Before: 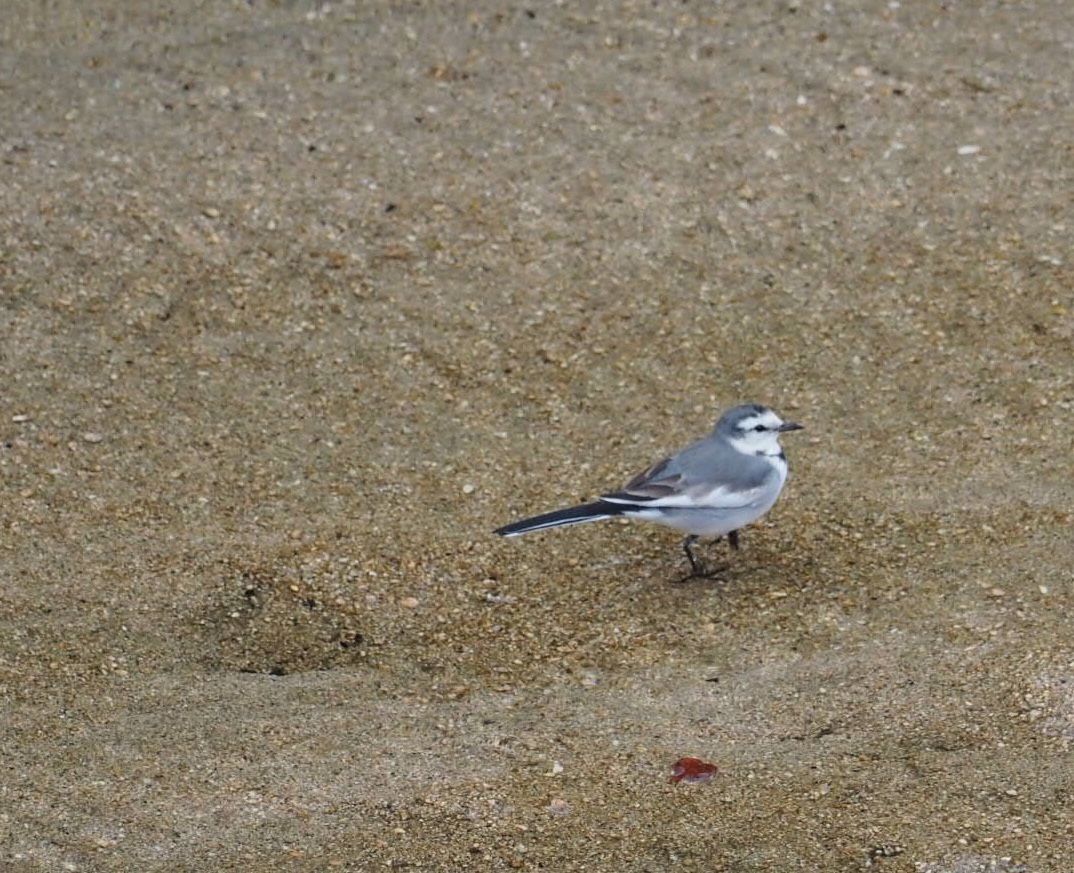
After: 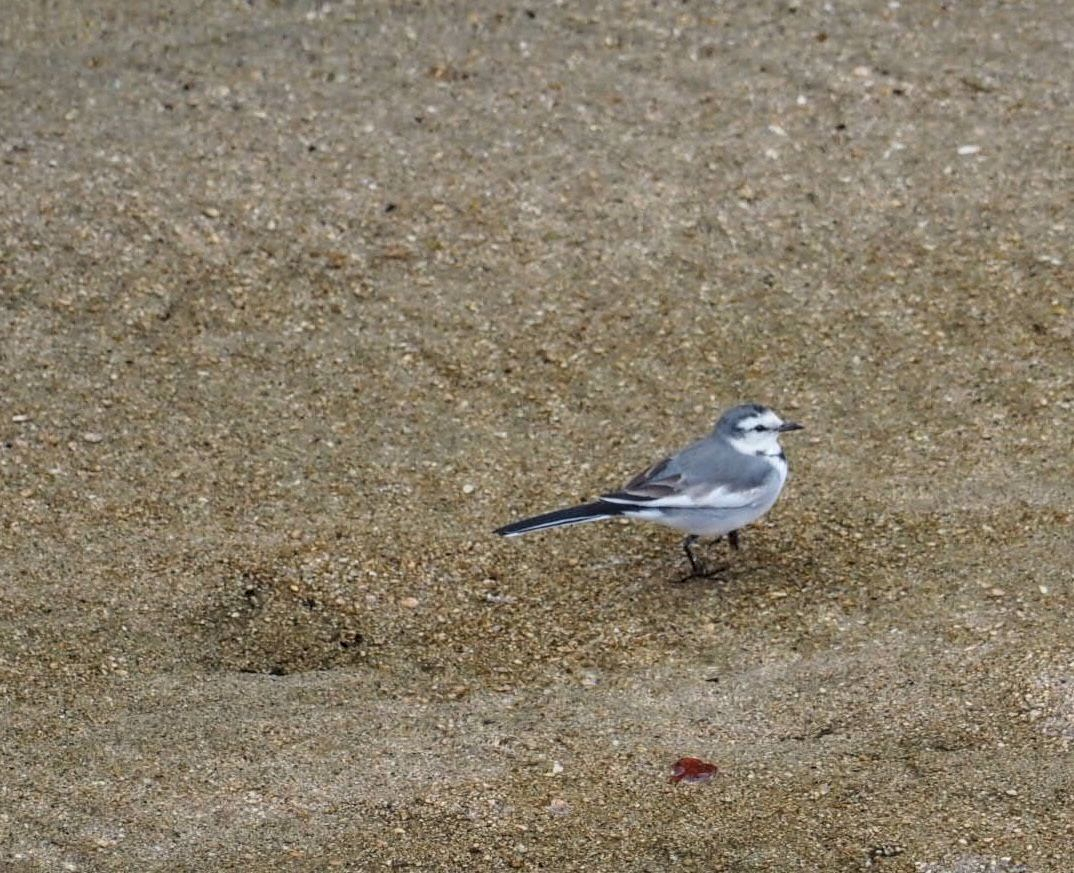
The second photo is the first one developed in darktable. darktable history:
tone equalizer: smoothing diameter 2.13%, edges refinement/feathering 20.99, mask exposure compensation -1.57 EV, filter diffusion 5
local contrast: on, module defaults
